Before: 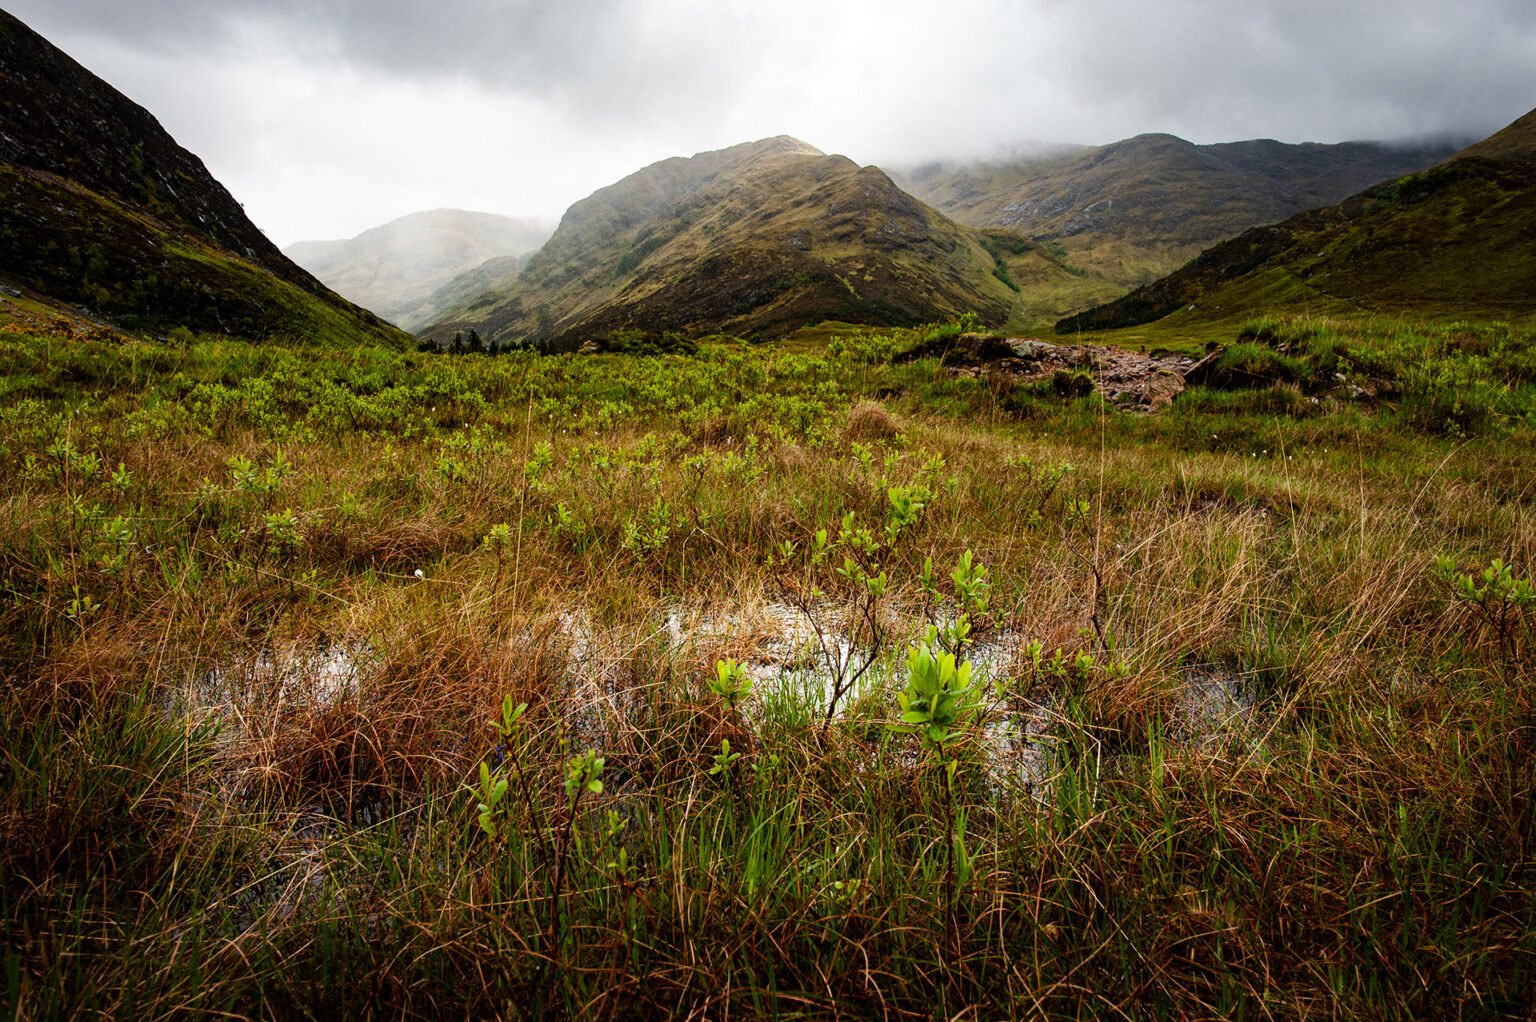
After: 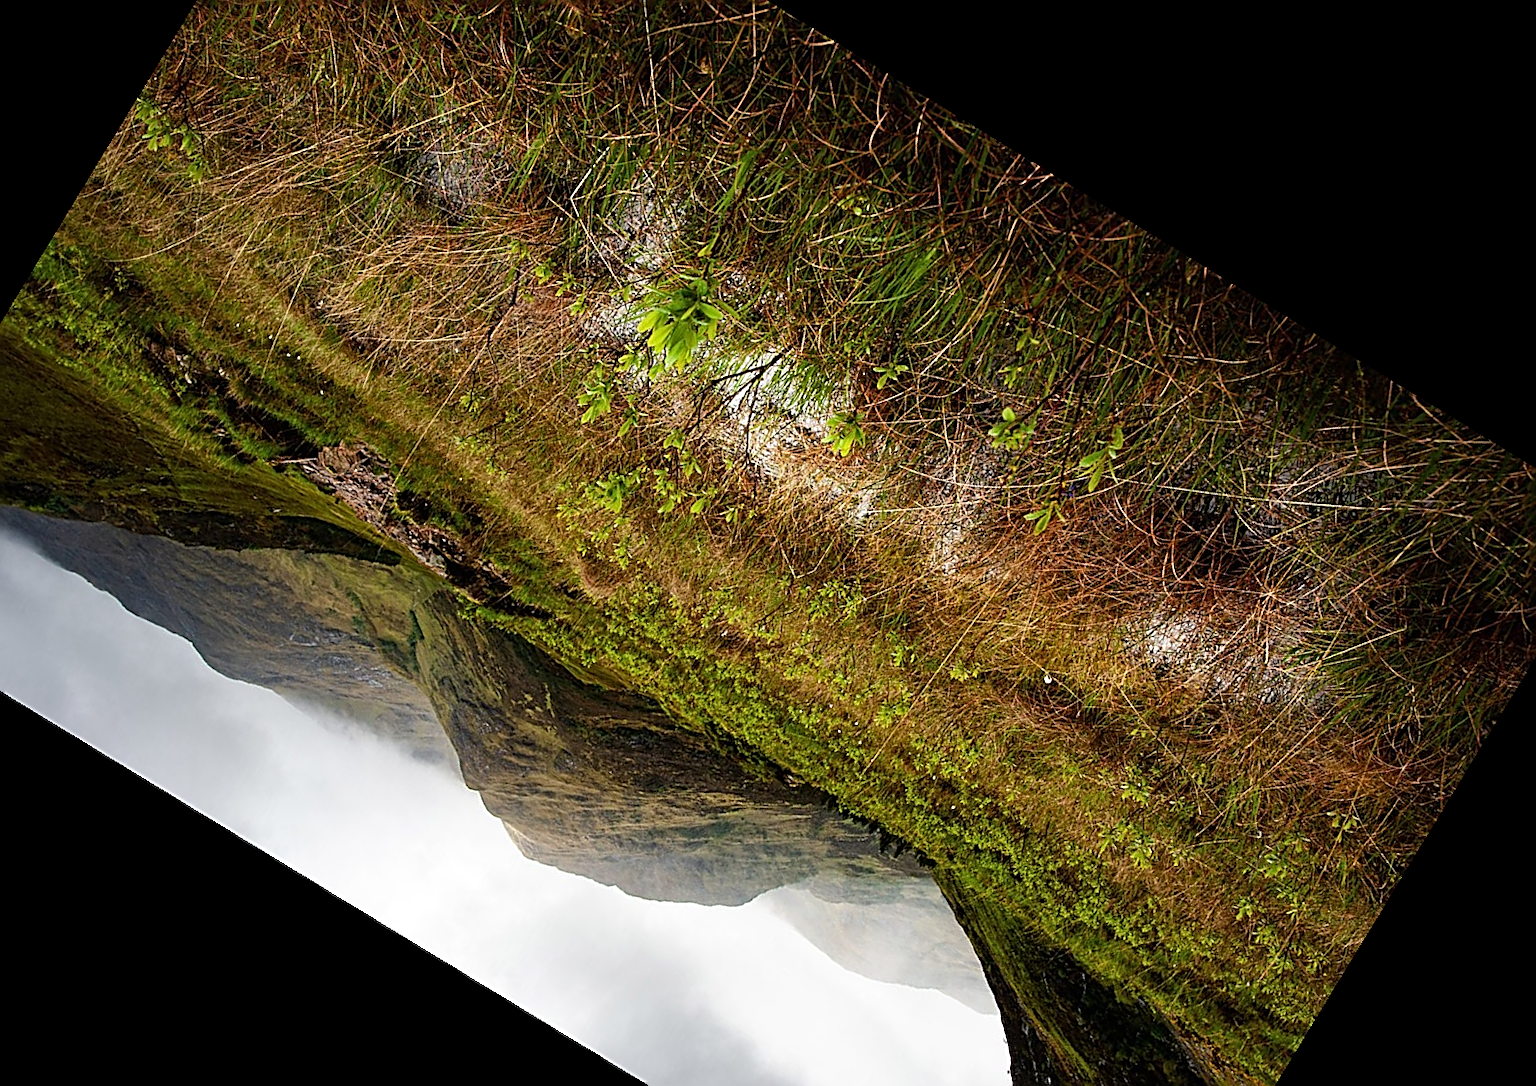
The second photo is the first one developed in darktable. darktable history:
sharpen: amount 0.901
crop and rotate: angle 148.68°, left 9.111%, top 15.603%, right 4.588%, bottom 17.041%
